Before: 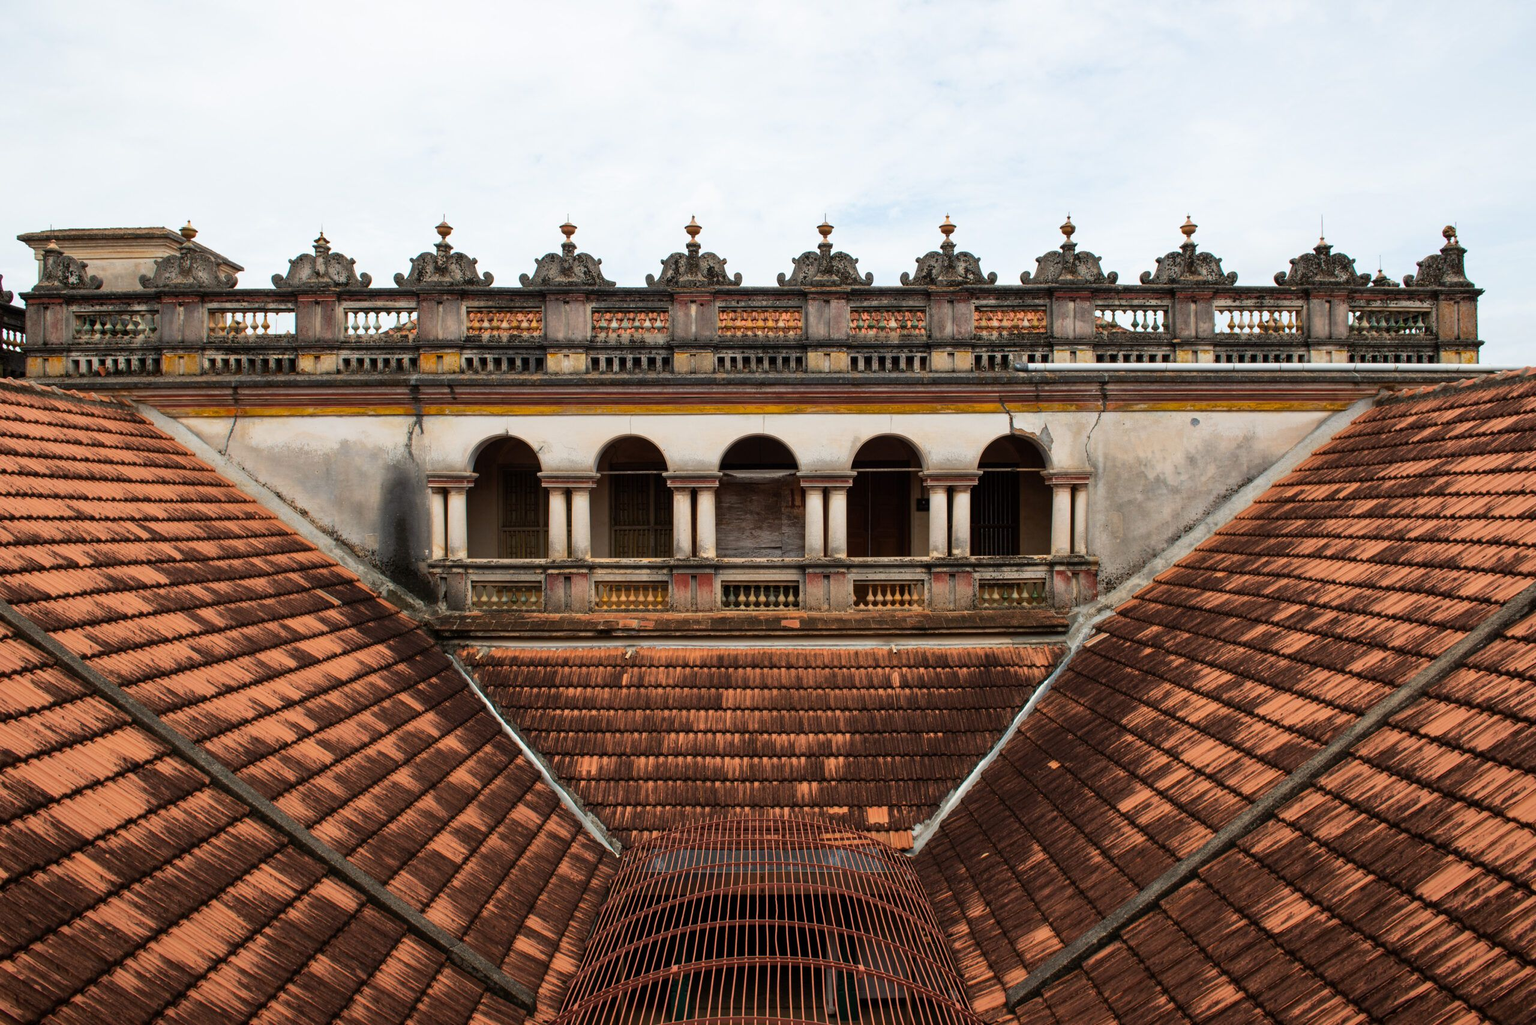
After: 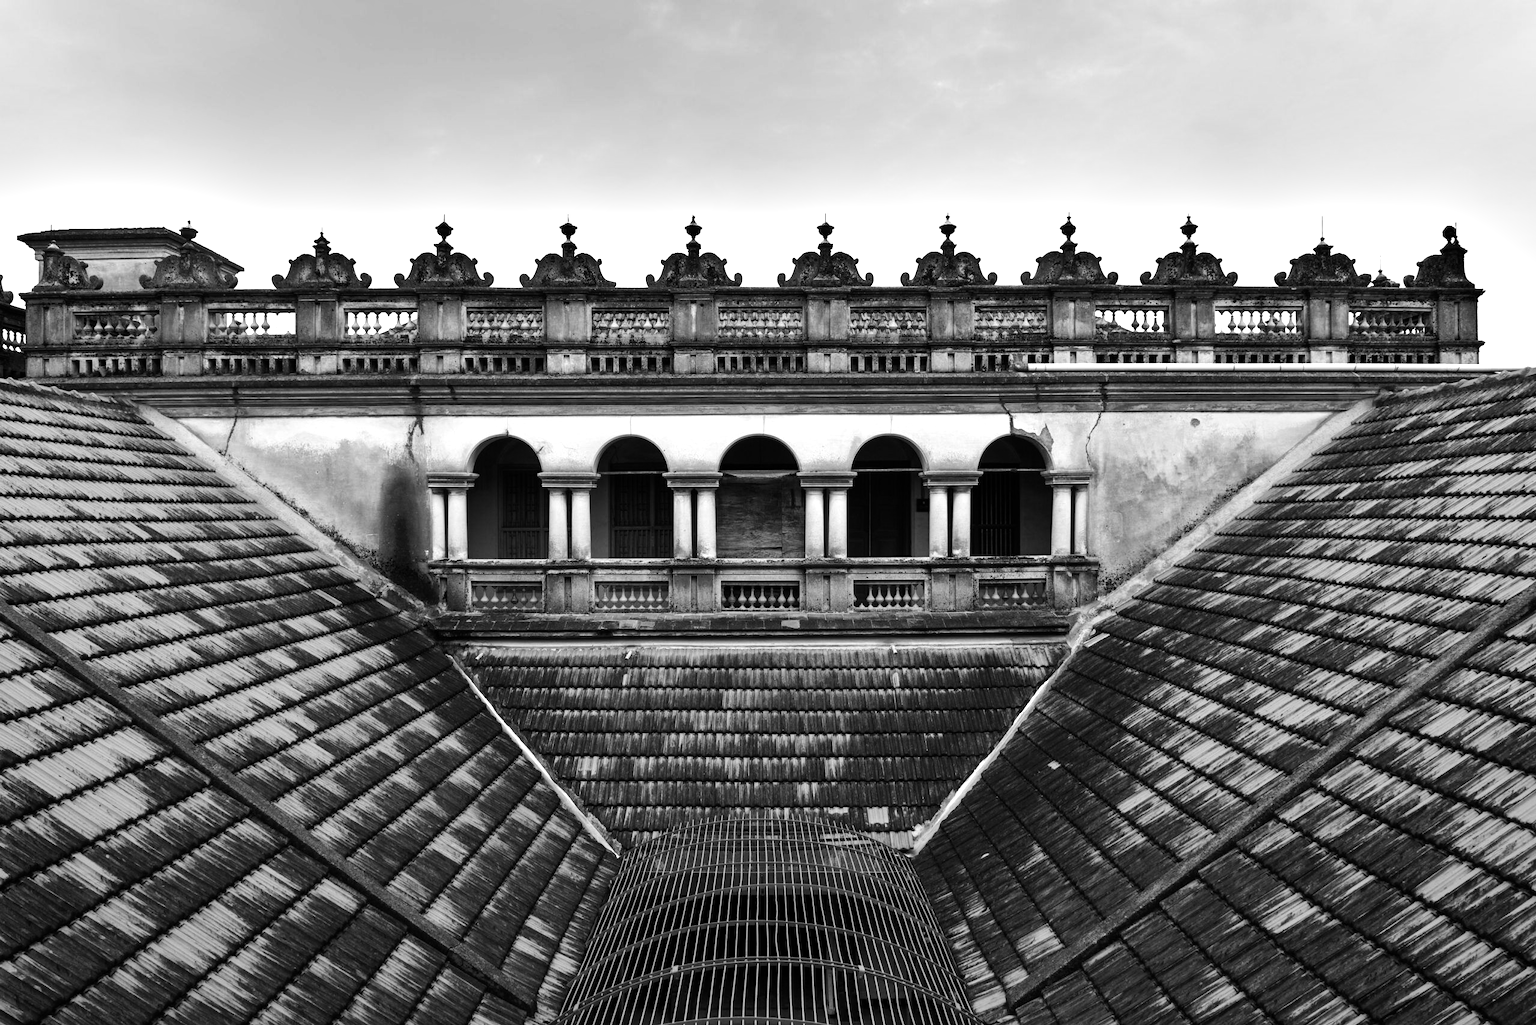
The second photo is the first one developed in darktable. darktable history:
monochrome: on, module defaults
shadows and highlights: shadows 24.5, highlights -78.15, soften with gaussian
tone equalizer: -8 EV -0.75 EV, -7 EV -0.7 EV, -6 EV -0.6 EV, -5 EV -0.4 EV, -3 EV 0.4 EV, -2 EV 0.6 EV, -1 EV 0.7 EV, +0 EV 0.75 EV, edges refinement/feathering 500, mask exposure compensation -1.57 EV, preserve details no
